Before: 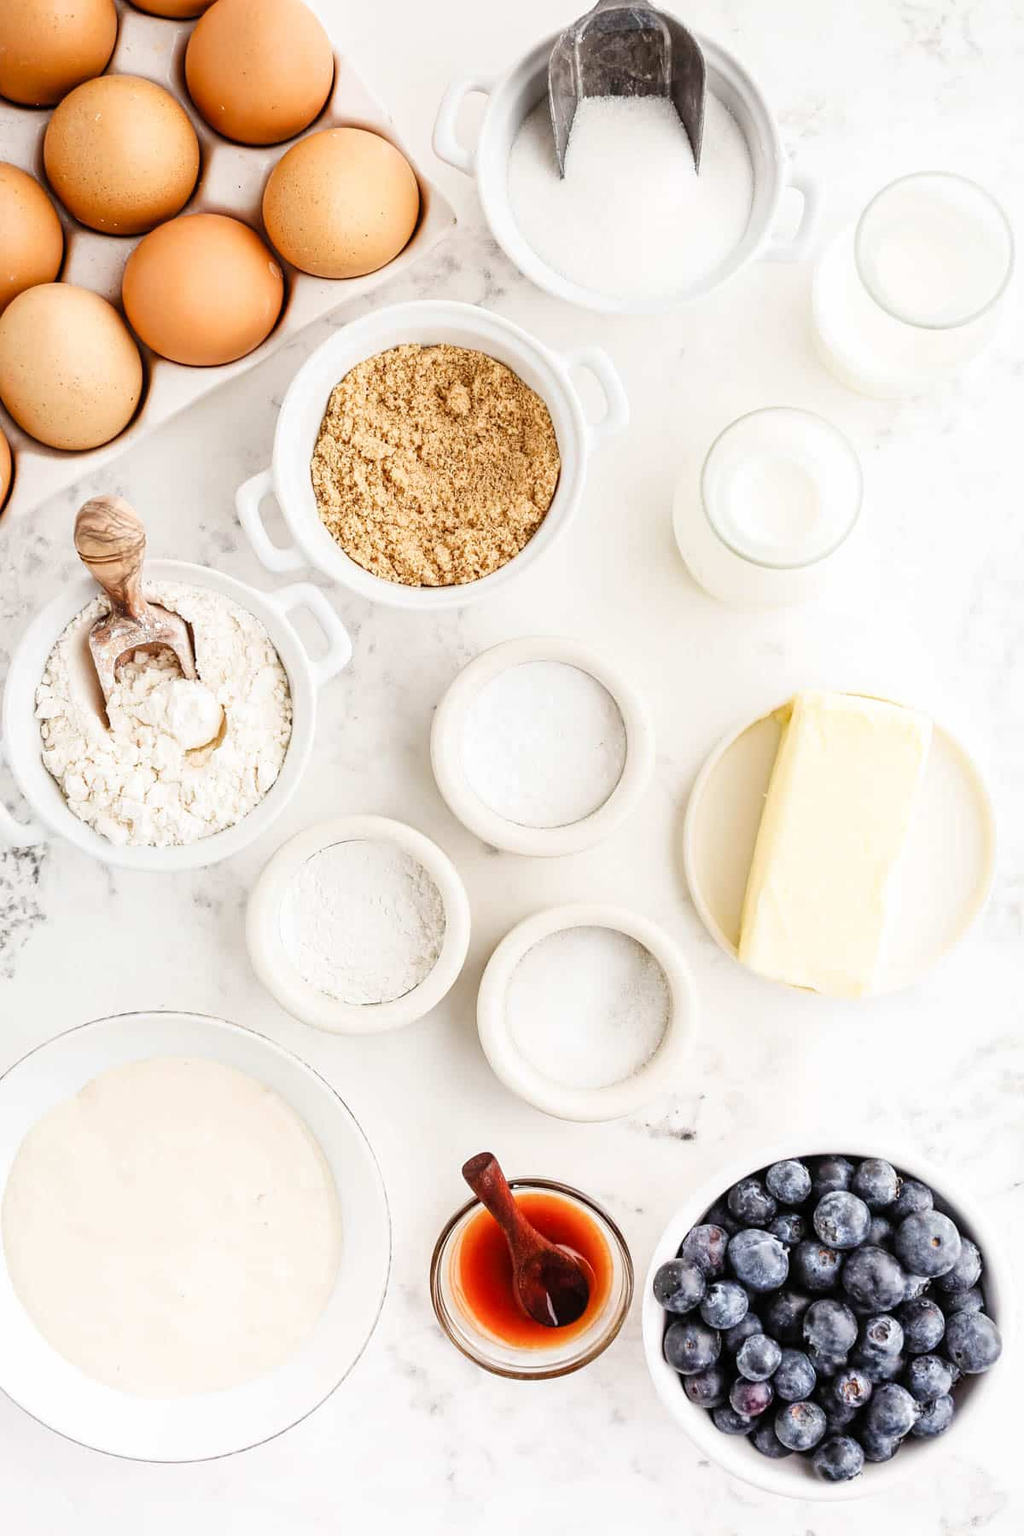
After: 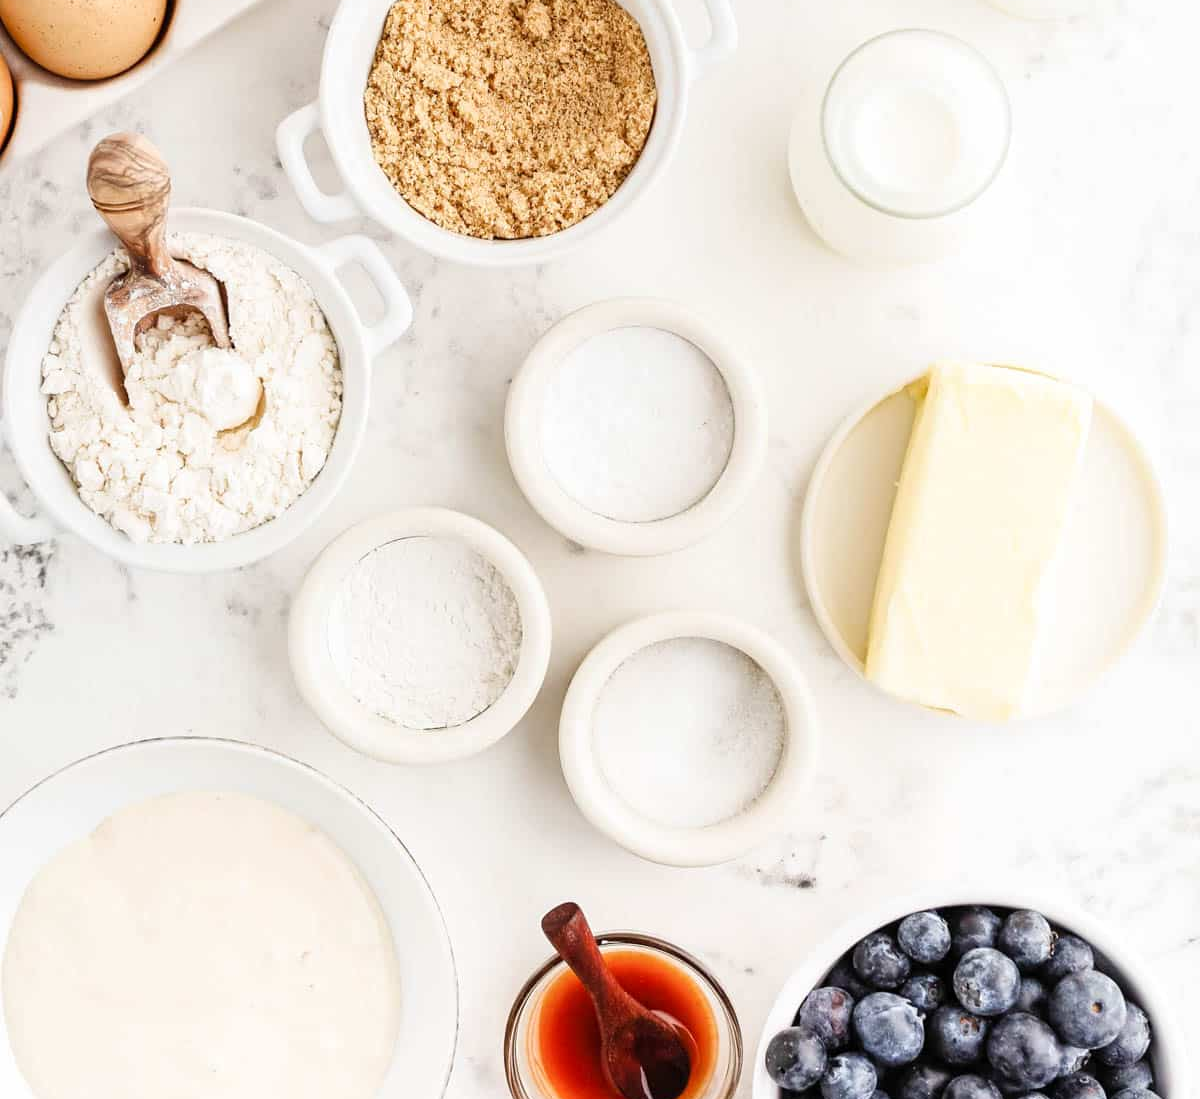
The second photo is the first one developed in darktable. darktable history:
crop and rotate: top 24.926%, bottom 13.977%
